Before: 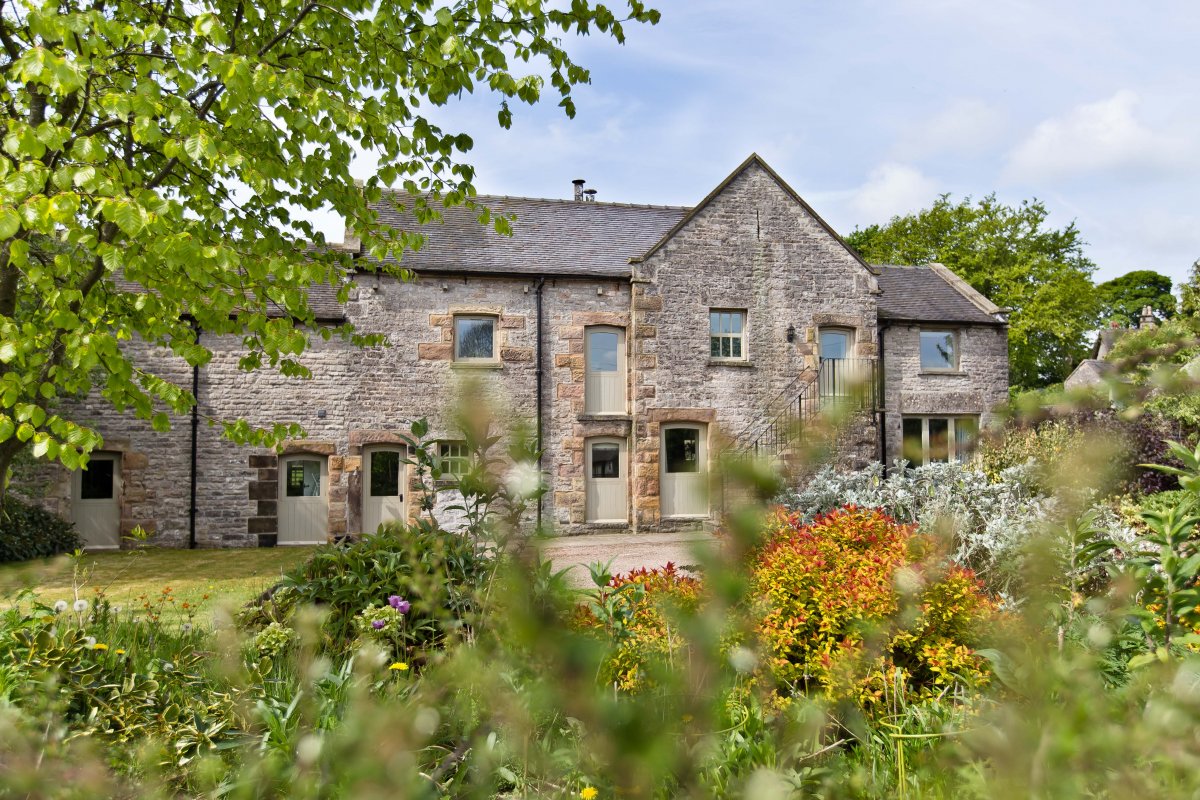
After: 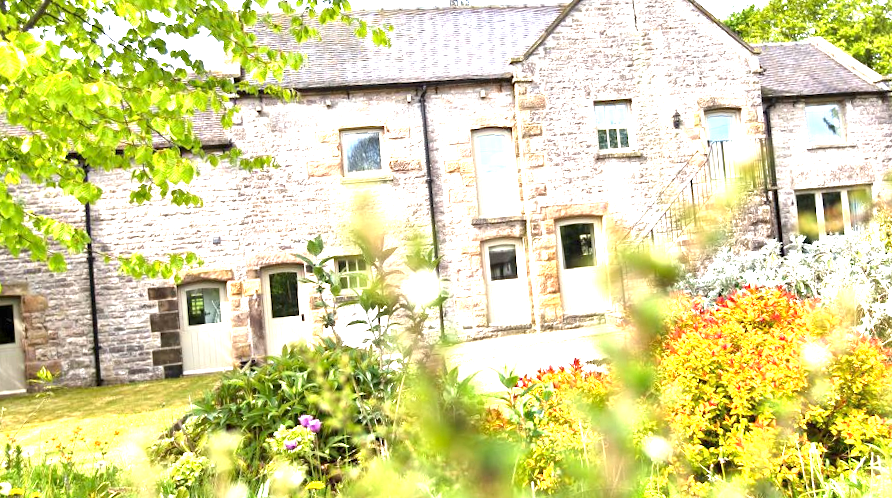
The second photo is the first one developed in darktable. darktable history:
local contrast: mode bilateral grid, contrast 20, coarseness 50, detail 120%, midtone range 0.2
exposure: exposure 2.04 EV, compensate highlight preservation false
crop: left 11.123%, top 27.61%, right 18.3%, bottom 17.034%
rotate and perspective: rotation -4.98°, automatic cropping off
